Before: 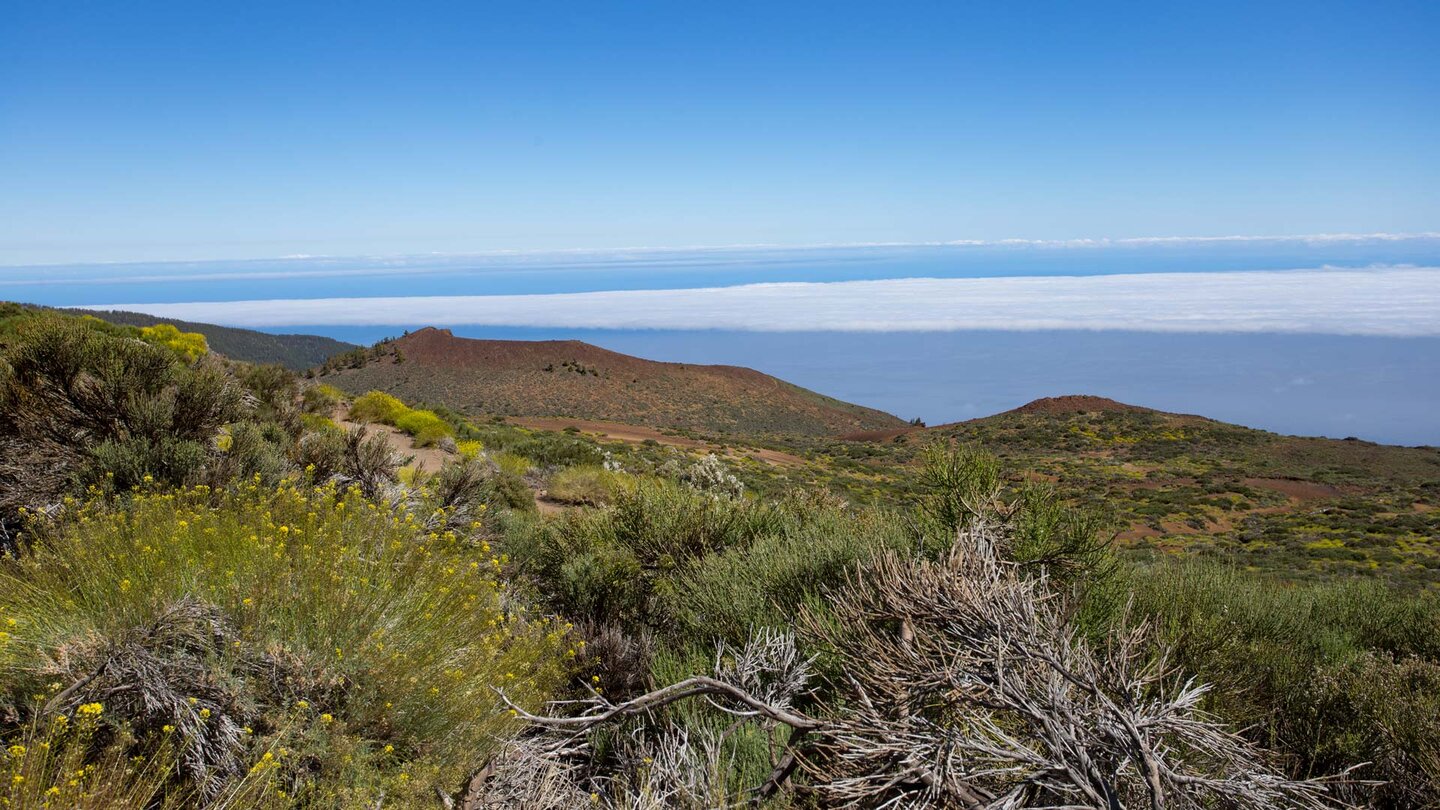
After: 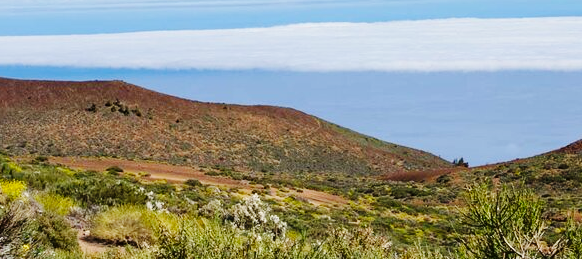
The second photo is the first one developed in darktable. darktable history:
graduated density: on, module defaults
exposure: exposure 0.217 EV, compensate highlight preservation false
base curve: curves: ch0 [(0, 0) (0.036, 0.025) (0.121, 0.166) (0.206, 0.329) (0.605, 0.79) (1, 1)], preserve colors none
crop: left 31.751%, top 32.172%, right 27.8%, bottom 35.83%
